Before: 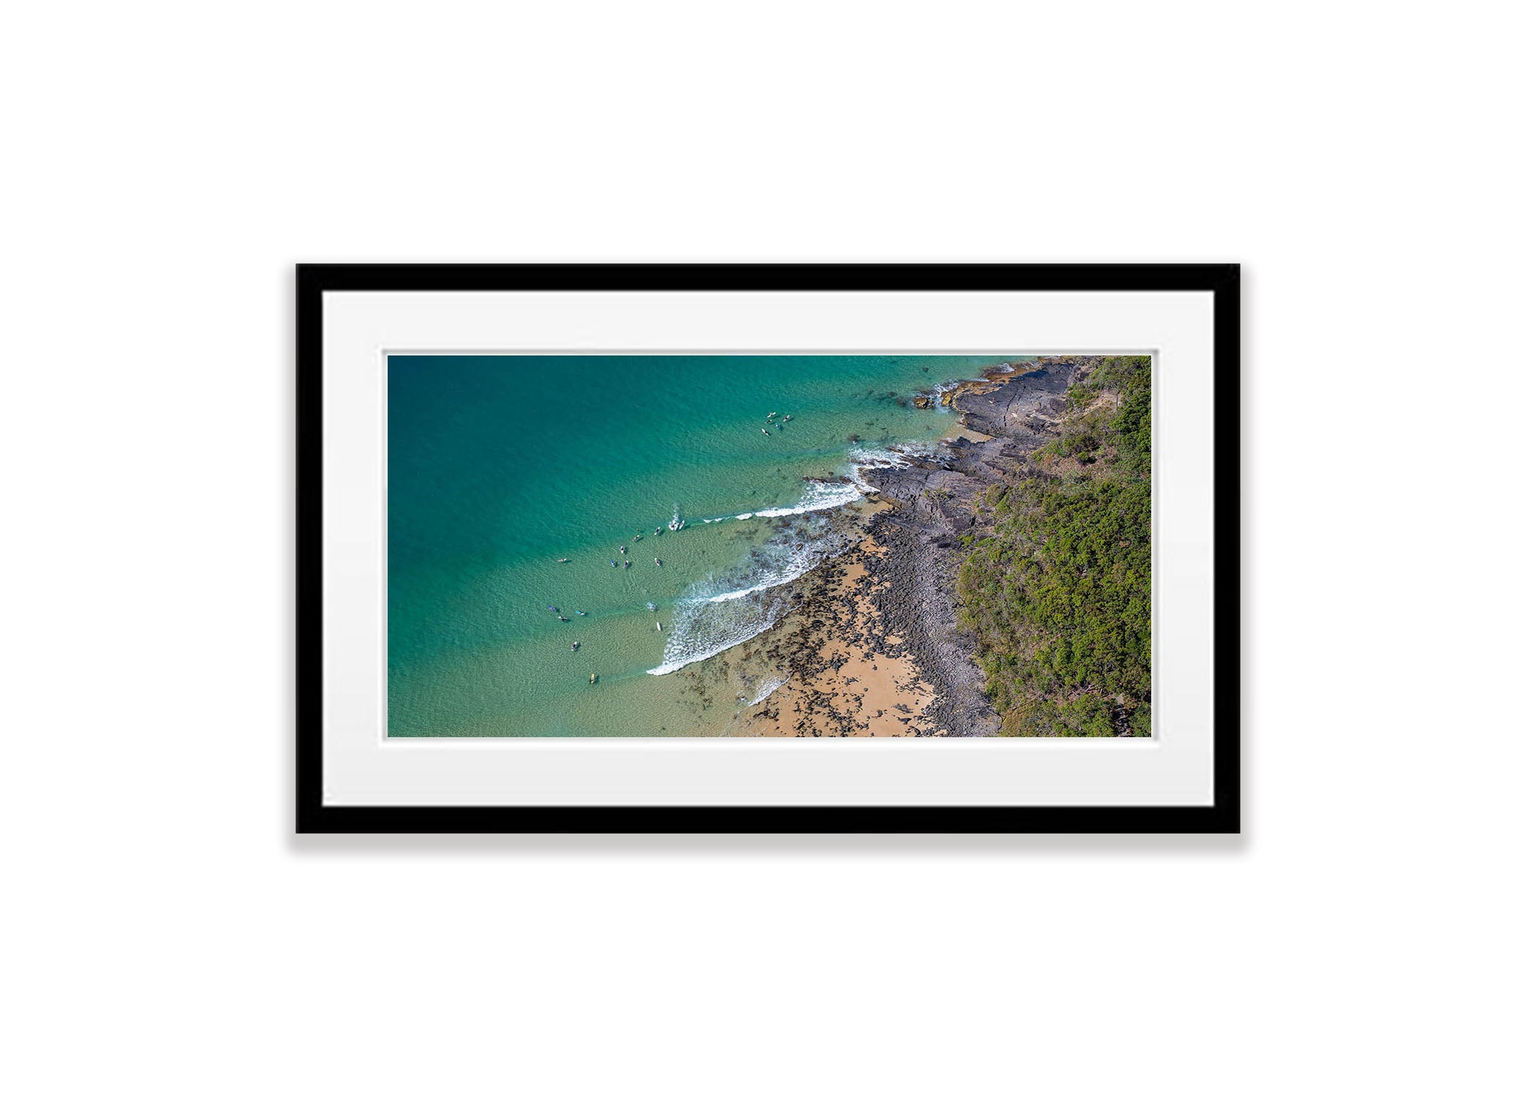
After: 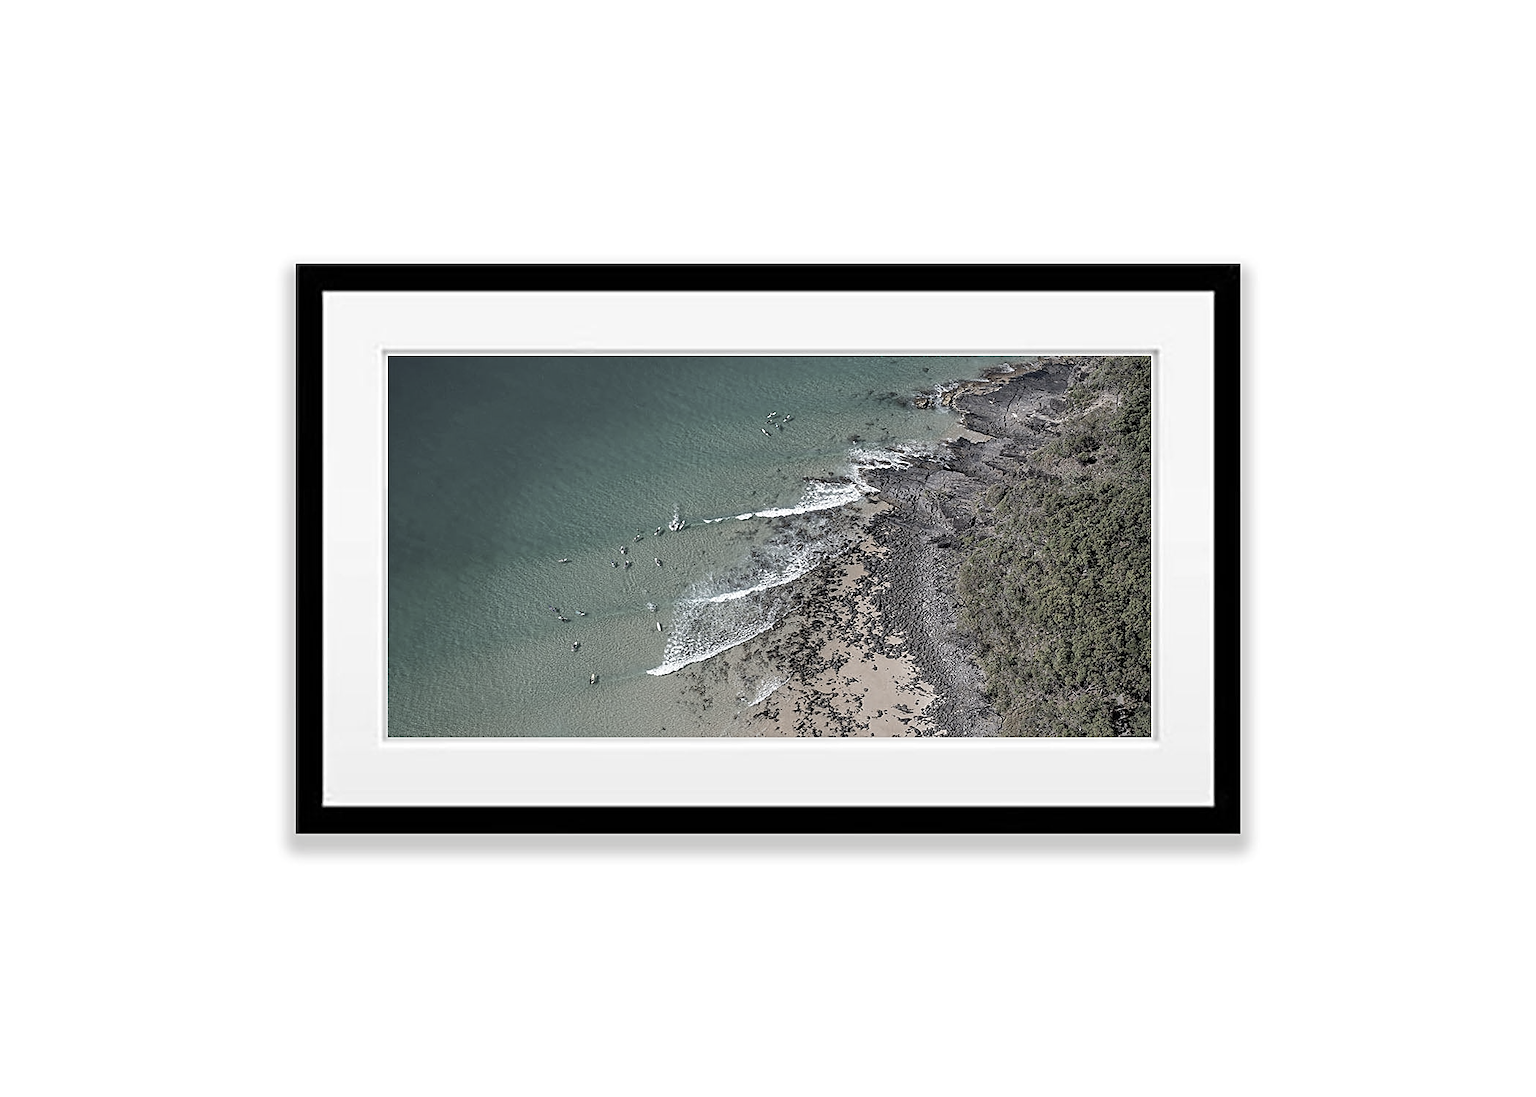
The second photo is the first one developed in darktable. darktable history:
color correction: highlights b* 0.061, saturation 0.277
sharpen: on, module defaults
